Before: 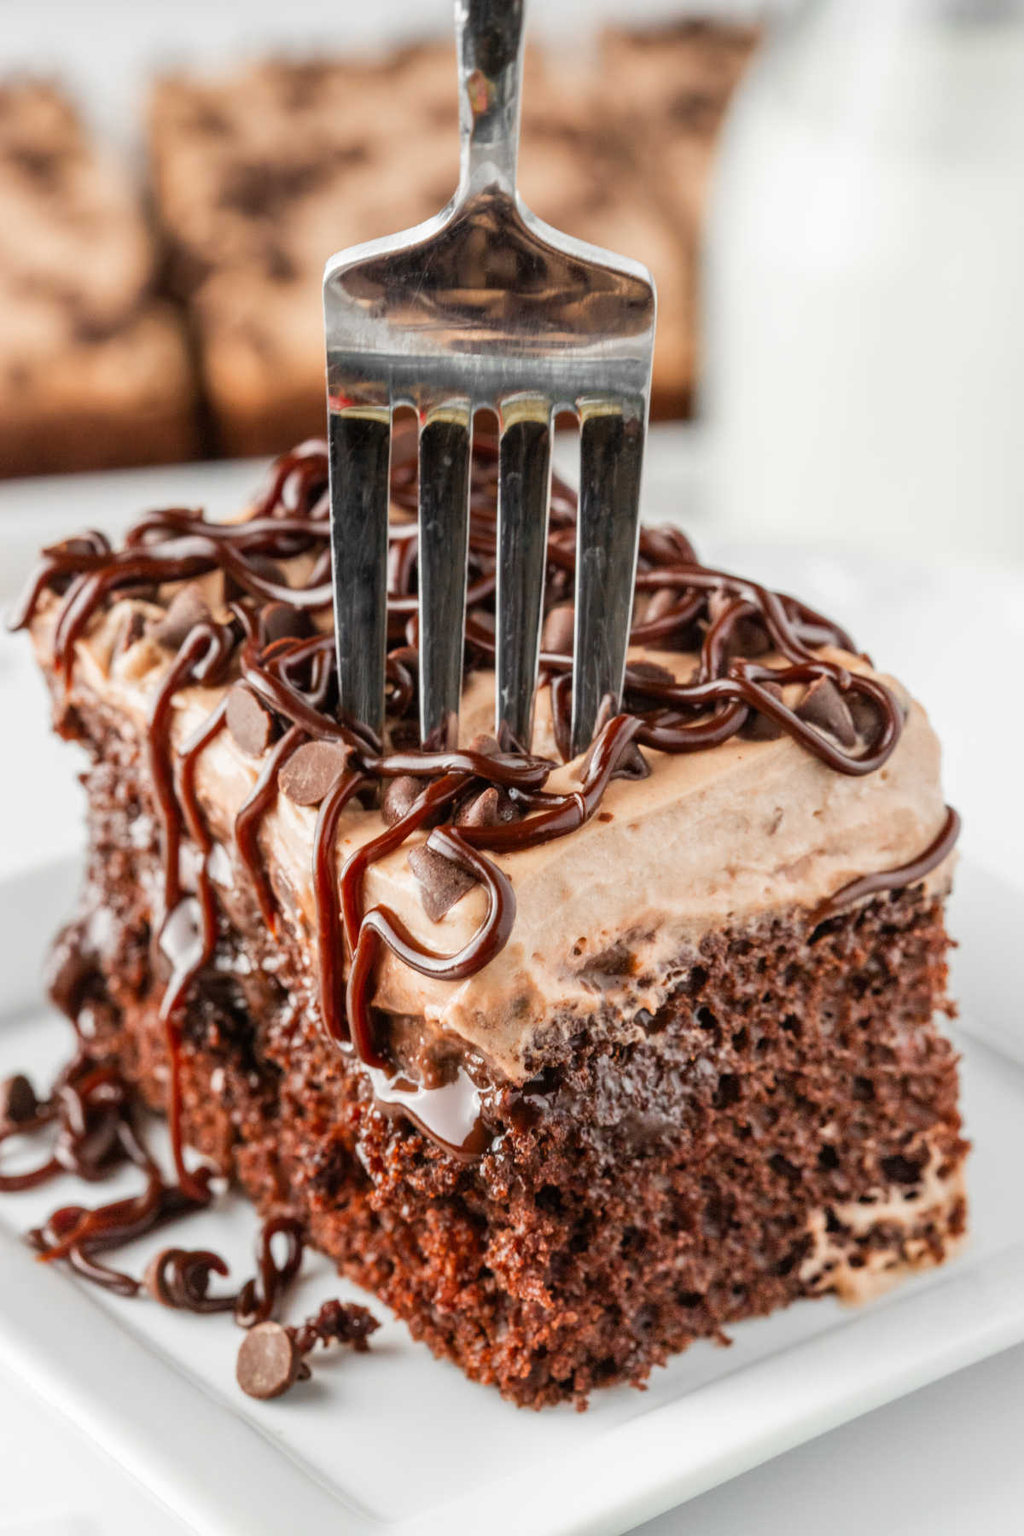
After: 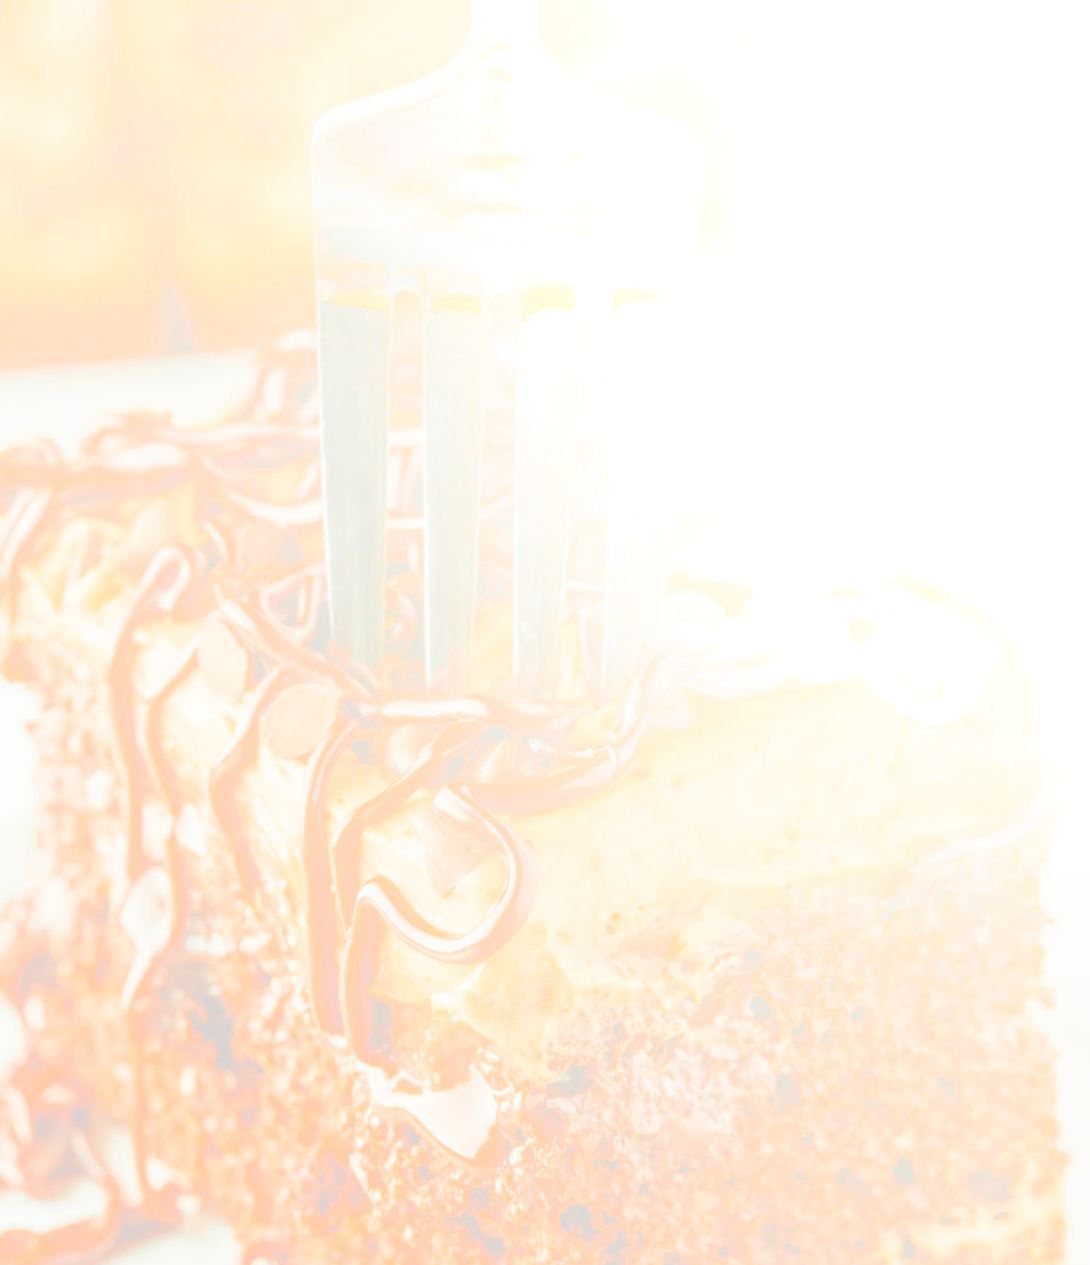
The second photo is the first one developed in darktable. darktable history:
bloom: size 85%, threshold 5%, strength 85%
split-toning: shadows › hue 230.4°
crop: left 5.596%, top 10.314%, right 3.534%, bottom 19.395%
